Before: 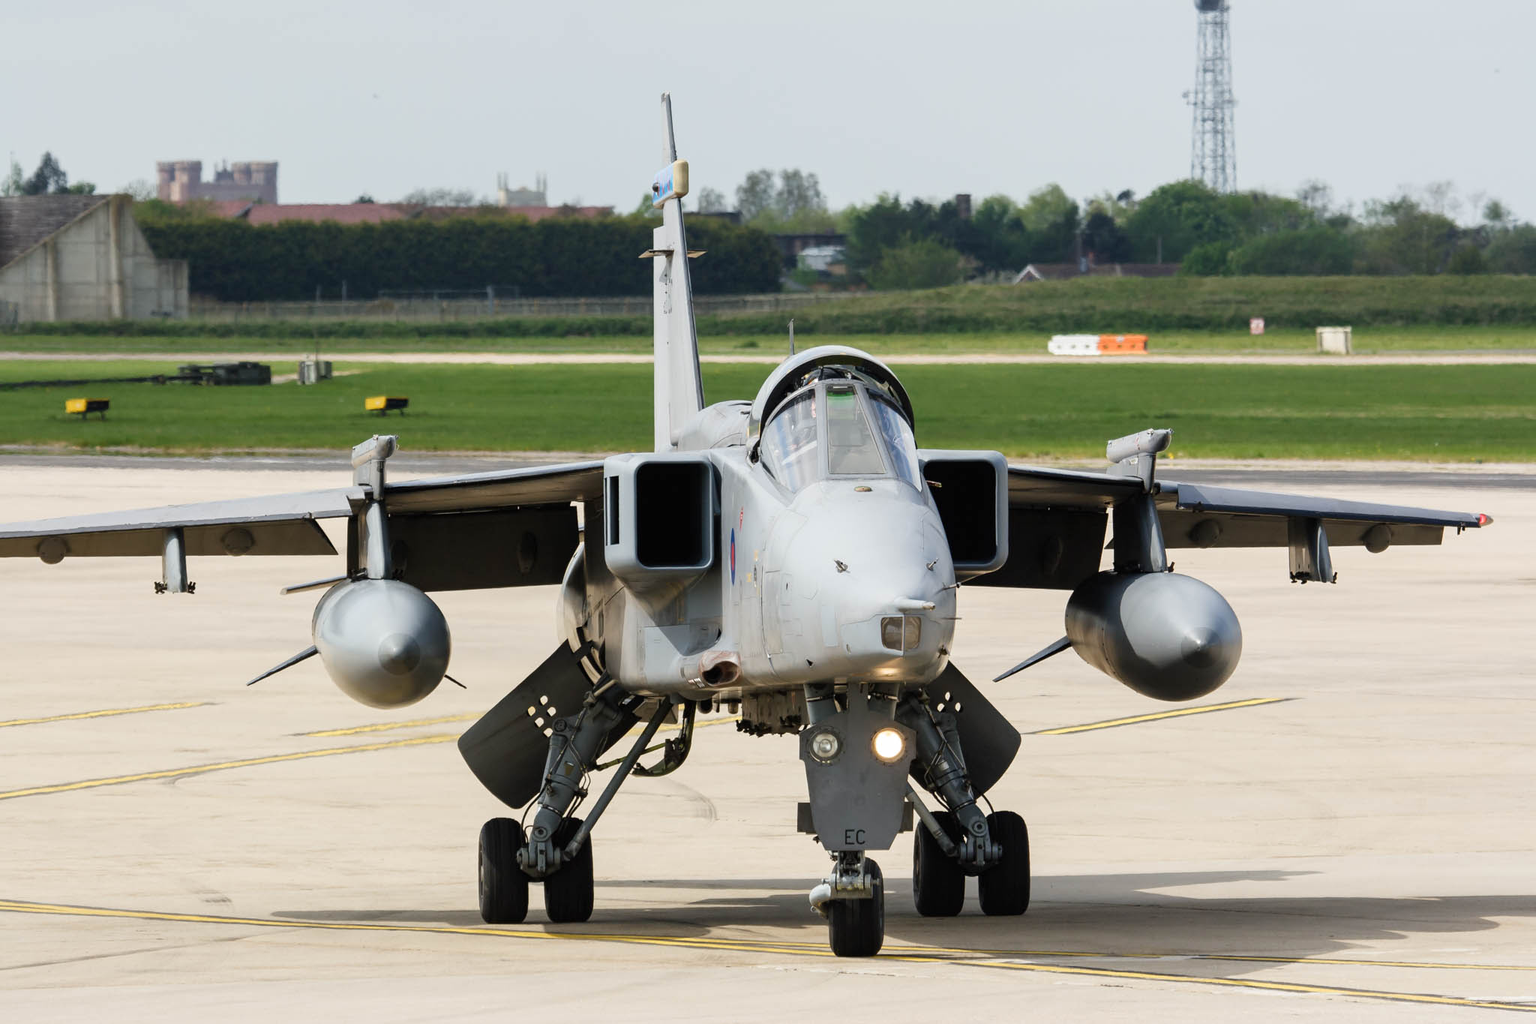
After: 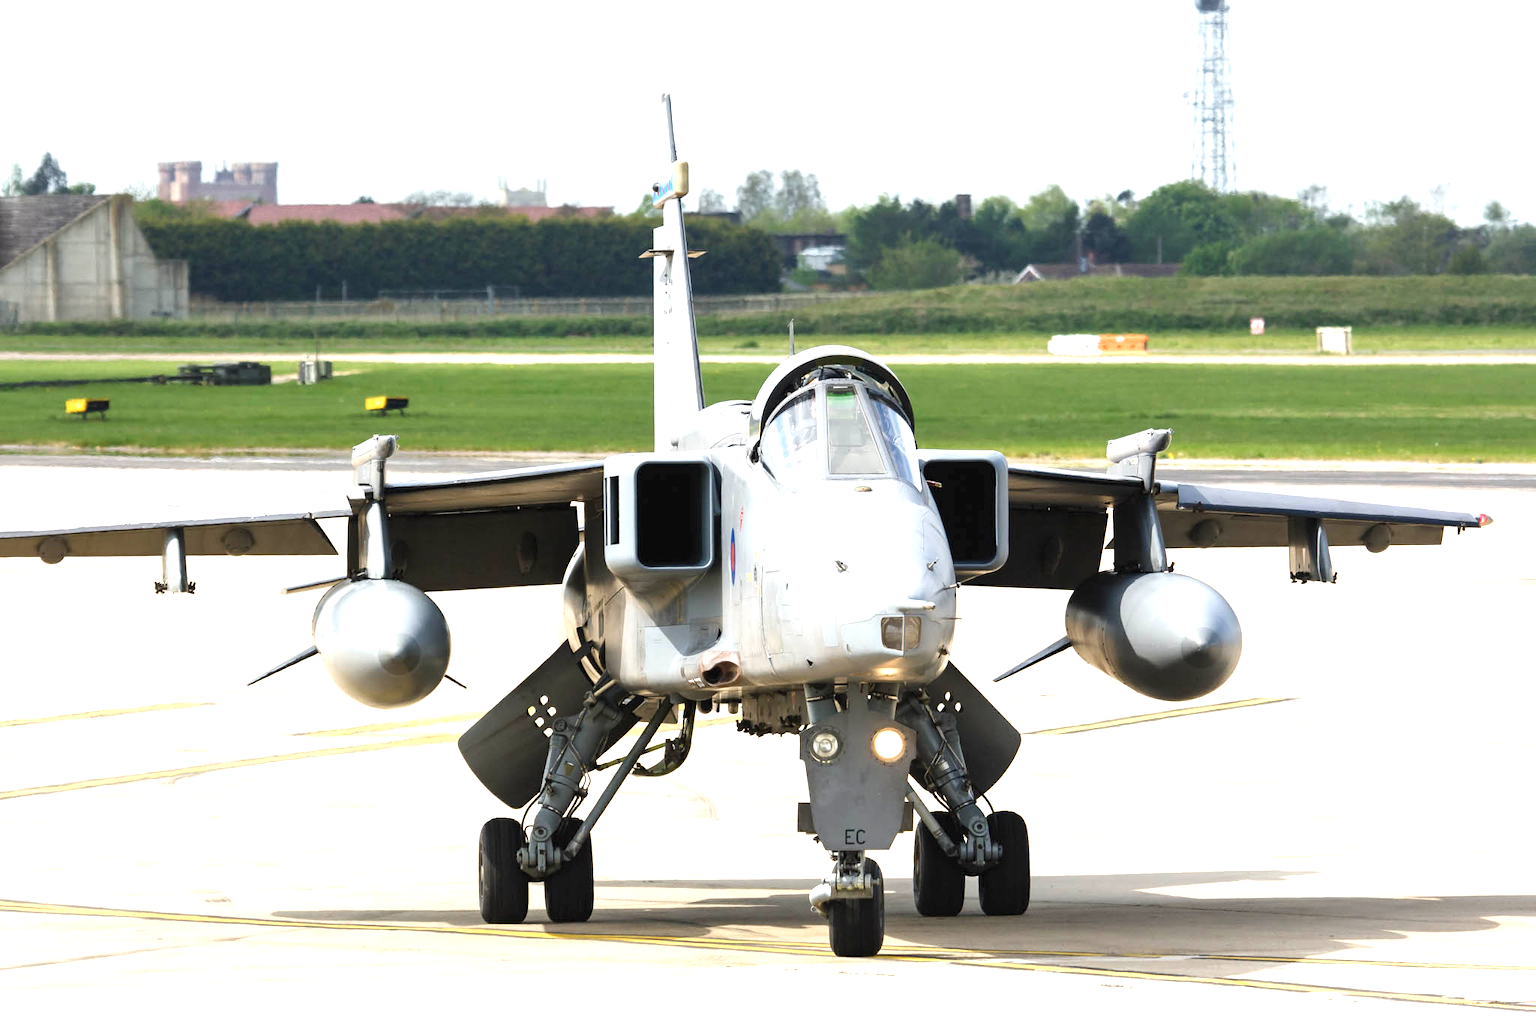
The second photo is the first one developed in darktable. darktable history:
exposure: black level correction 0, exposure 1 EV, compensate highlight preservation false
tone equalizer: -7 EV 0.18 EV, -6 EV 0.12 EV, -5 EV 0.08 EV, -4 EV 0.04 EV, -2 EV -0.02 EV, -1 EV -0.04 EV, +0 EV -0.06 EV, luminance estimator HSV value / RGB max
